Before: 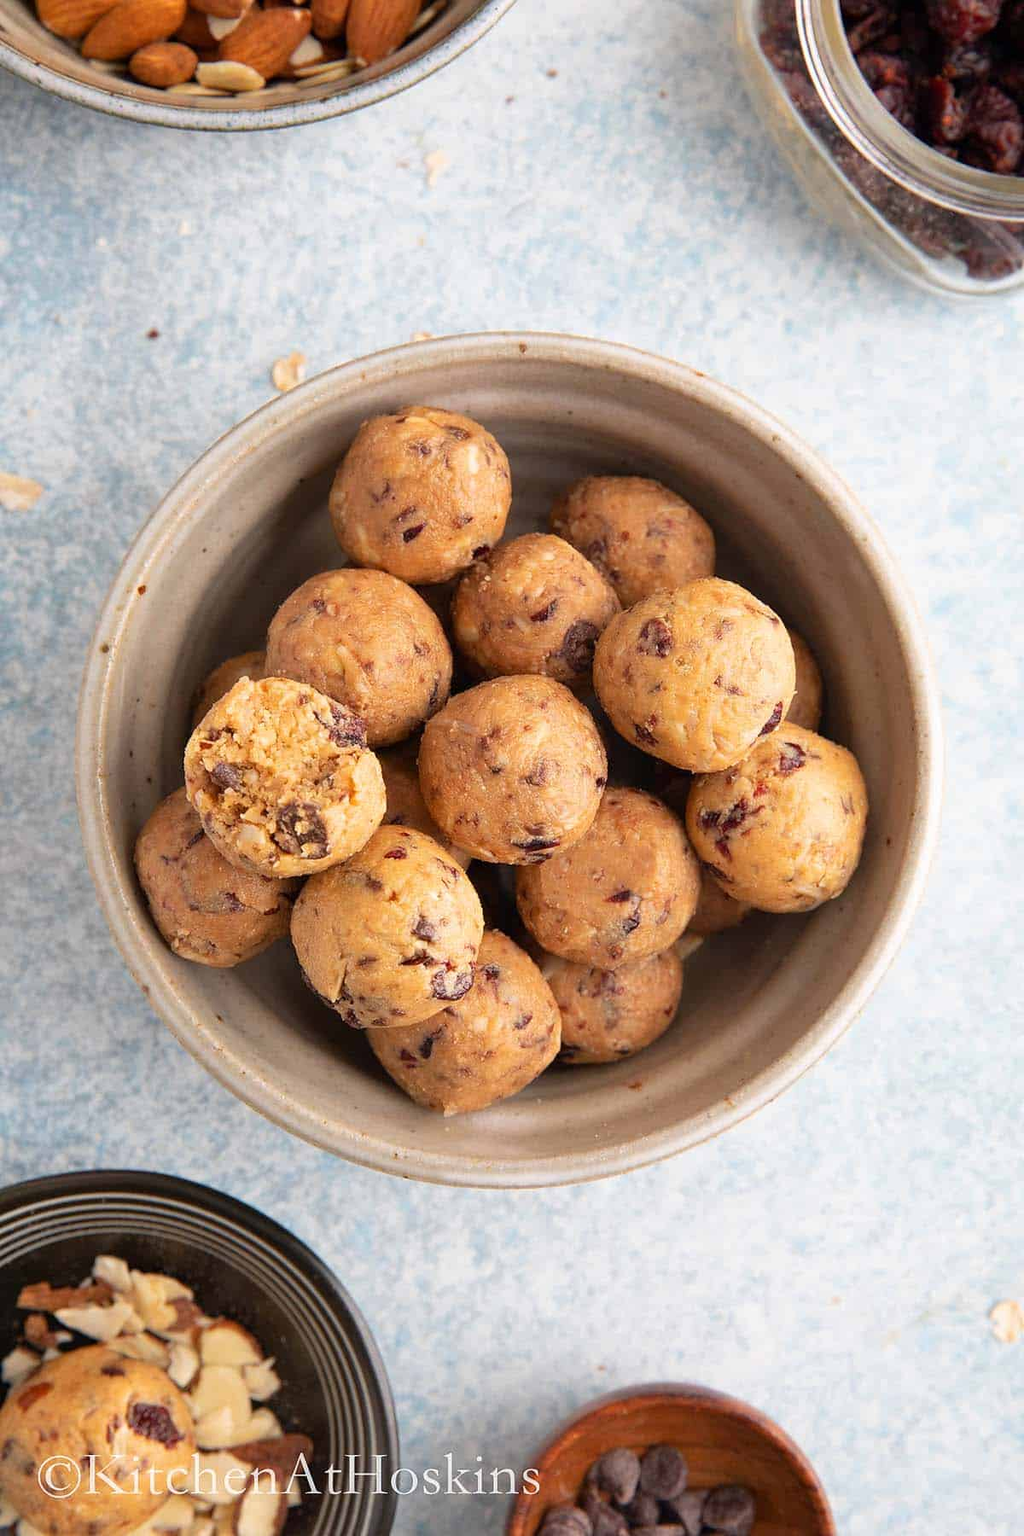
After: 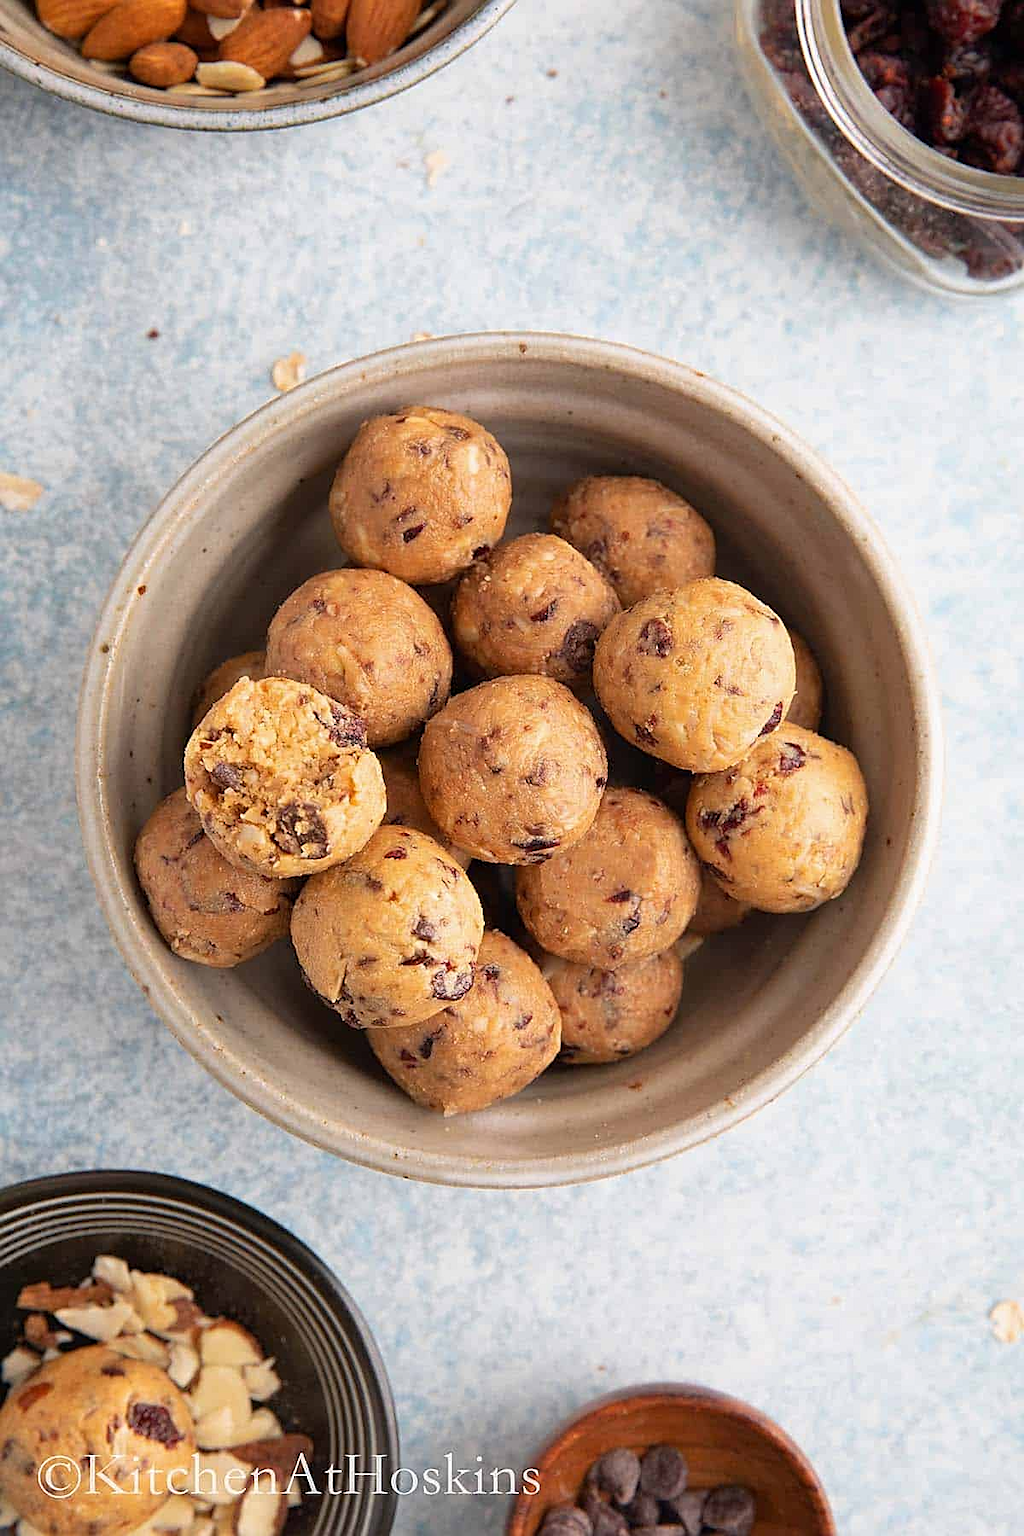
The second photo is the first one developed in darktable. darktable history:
sharpen: on, module defaults
exposure: exposure -0.048 EV, compensate highlight preservation false
